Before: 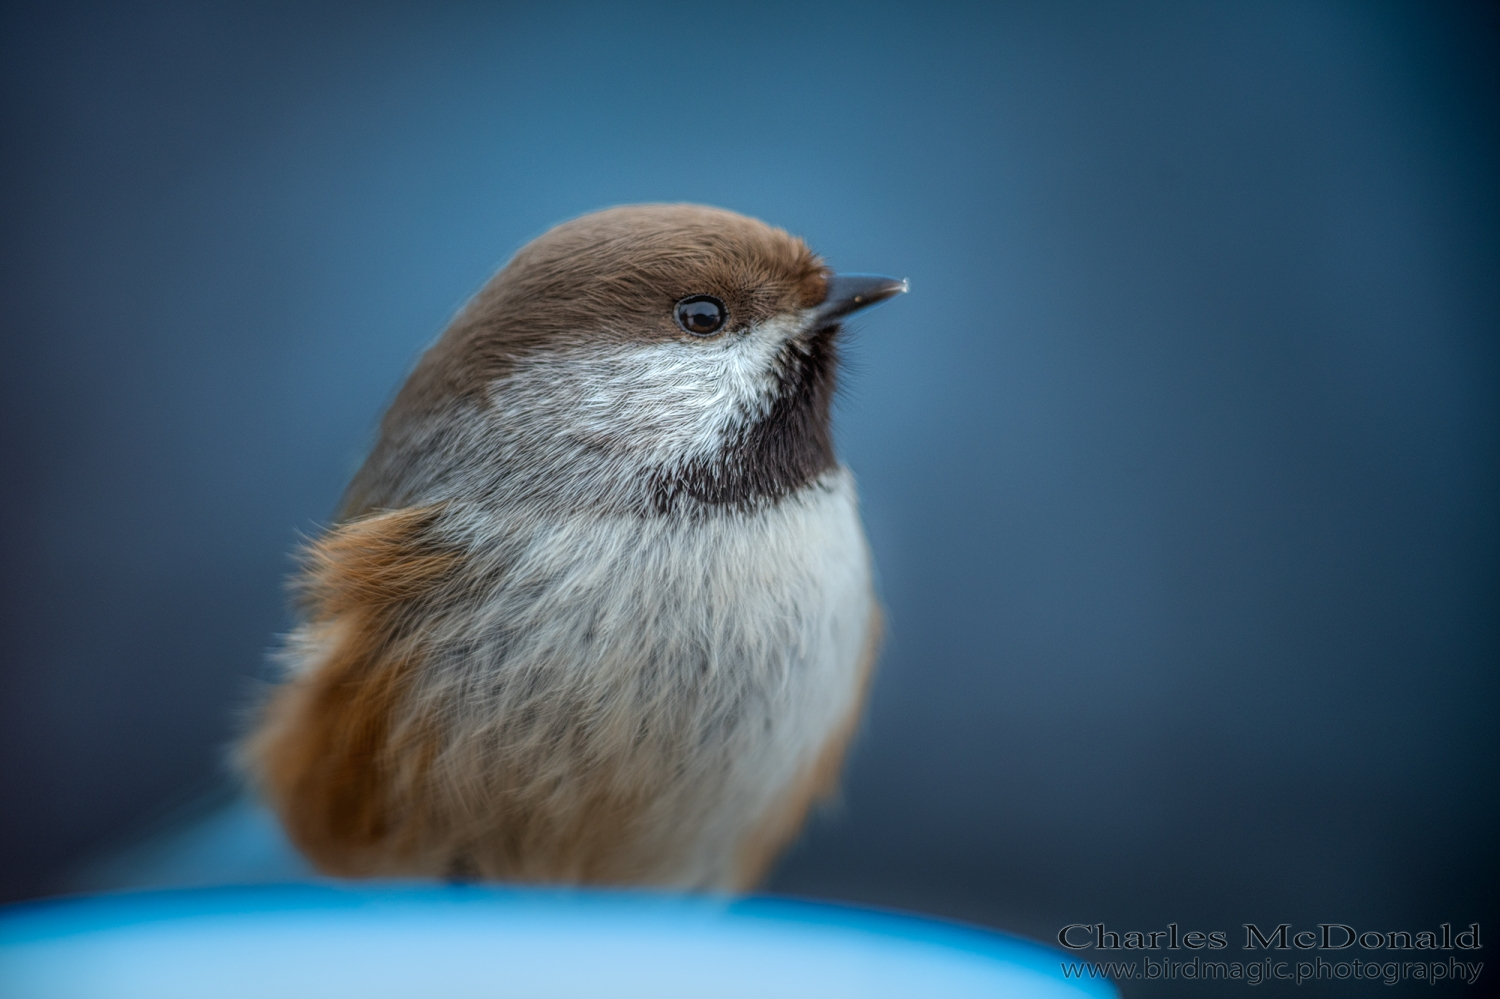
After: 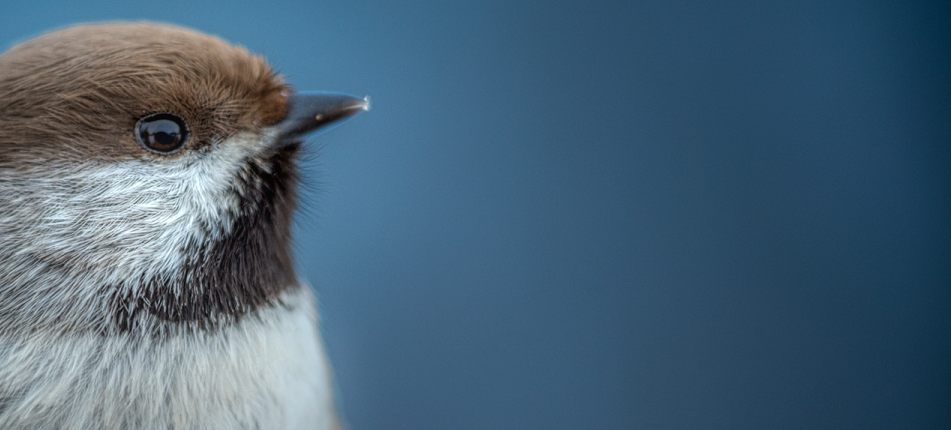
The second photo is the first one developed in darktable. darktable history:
crop: left 35.994%, top 18.293%, right 0.564%, bottom 38.58%
